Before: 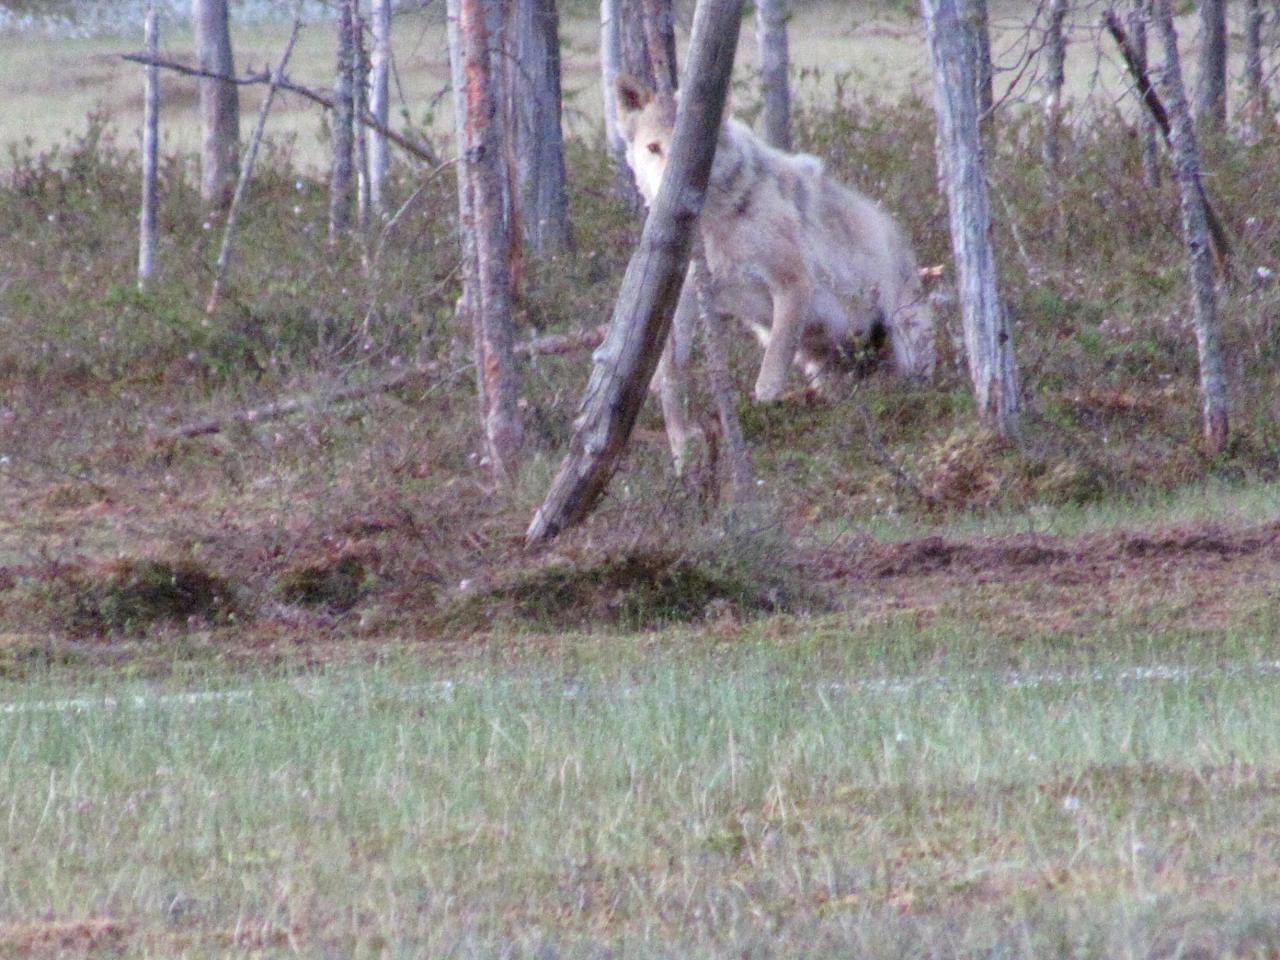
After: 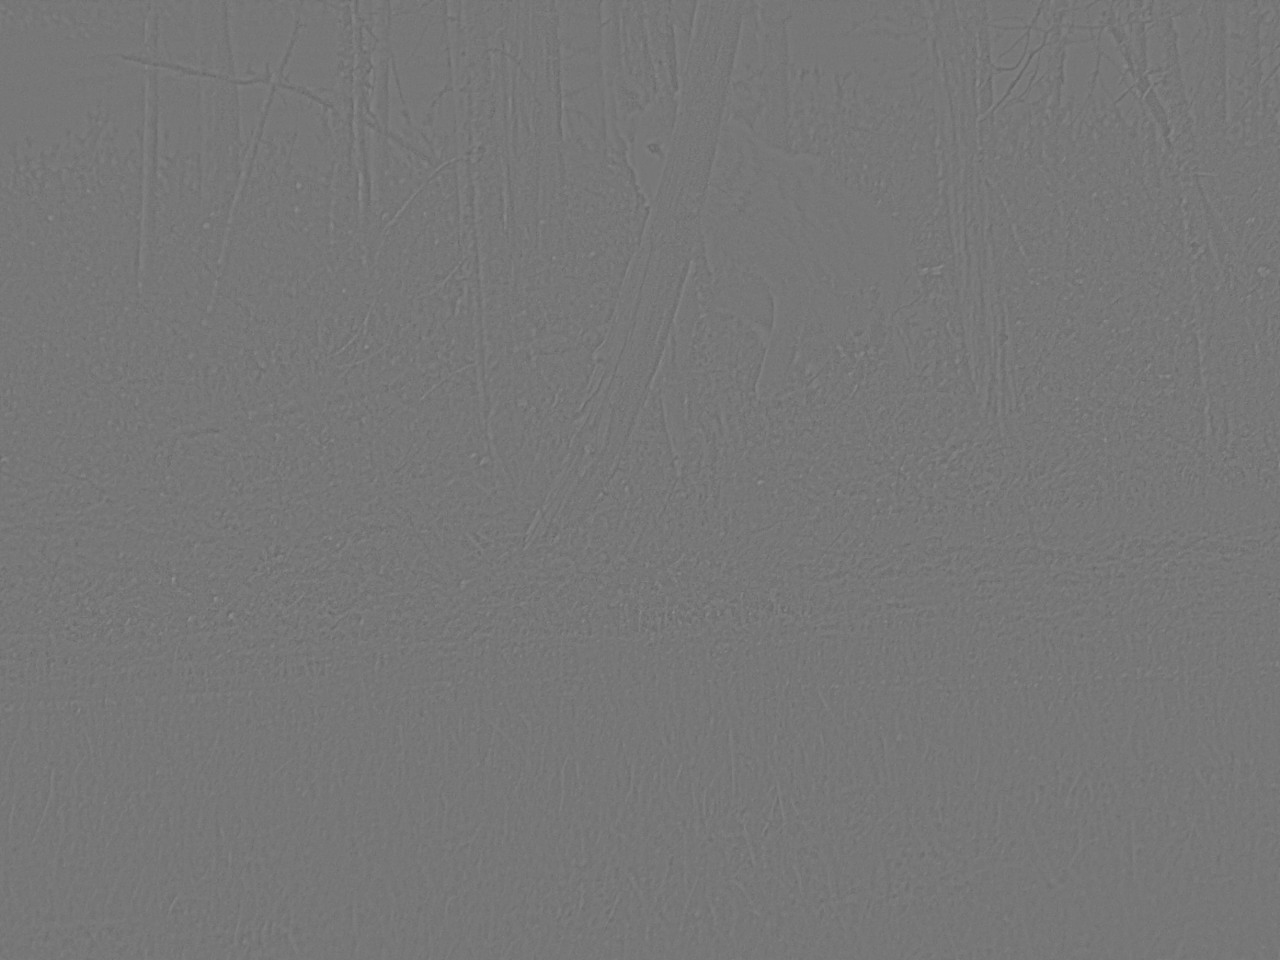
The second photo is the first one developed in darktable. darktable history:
local contrast: on, module defaults
color balance rgb: perceptual saturation grading › global saturation 20%, perceptual saturation grading › highlights -25%, perceptual saturation grading › shadows 50%
highpass: sharpness 5.84%, contrast boost 8.44%
